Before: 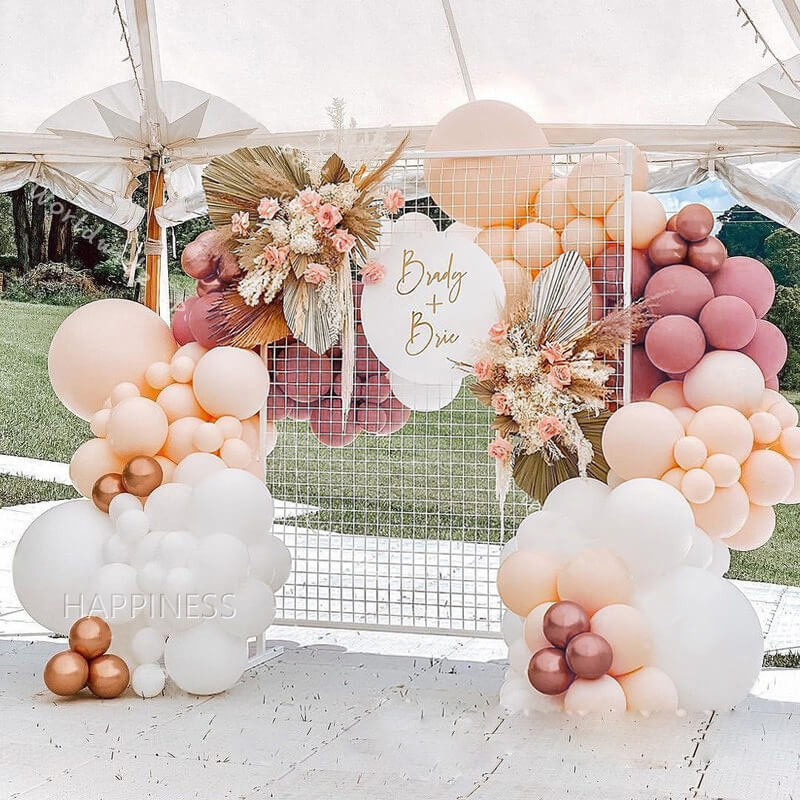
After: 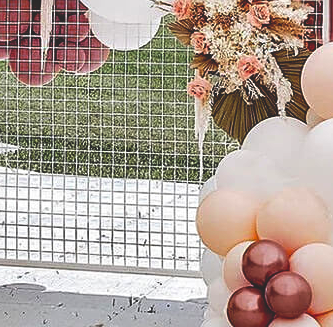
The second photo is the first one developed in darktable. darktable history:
sharpen: amount 0.203
shadows and highlights: shadows 37.05, highlights -27.62, soften with gaussian
crop: left 37.65%, top 45.239%, right 20.687%, bottom 13.848%
base curve: curves: ch0 [(0, 0.02) (0.083, 0.036) (1, 1)], preserve colors none
